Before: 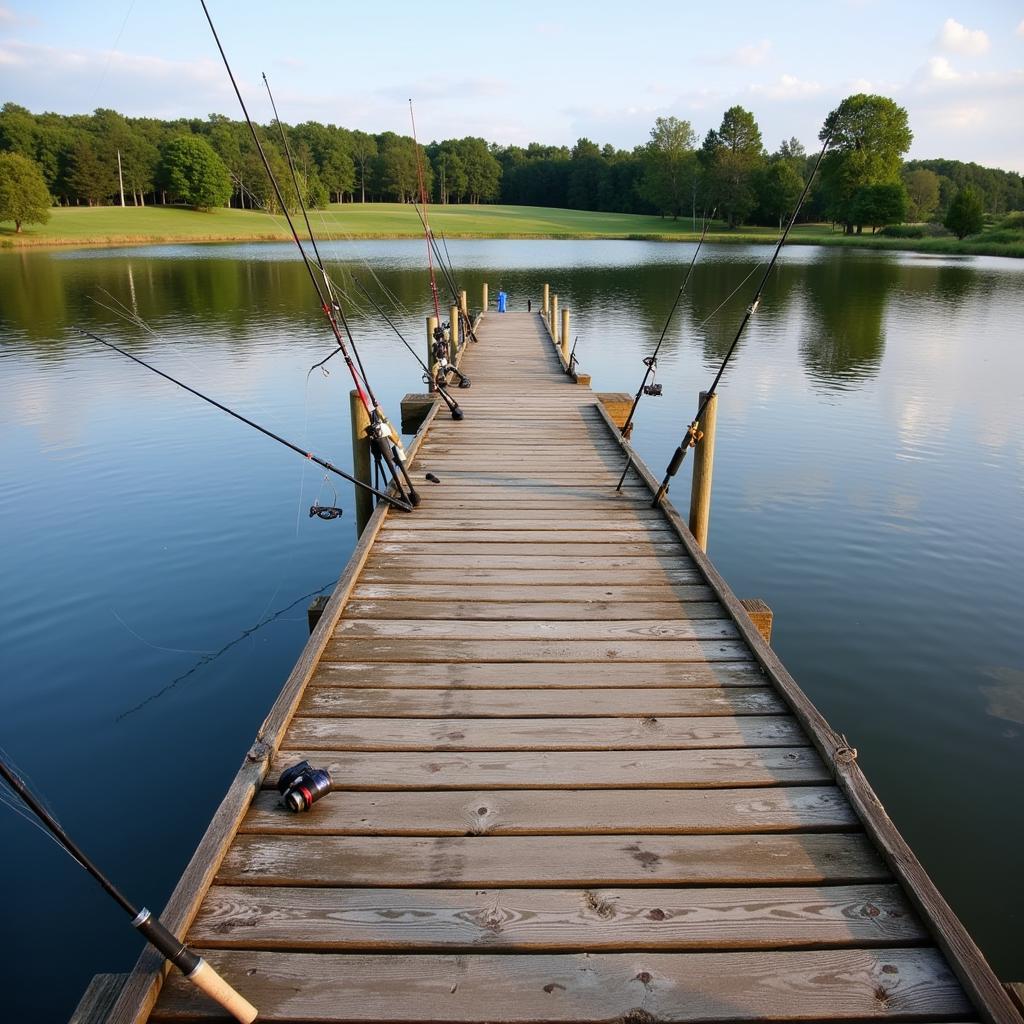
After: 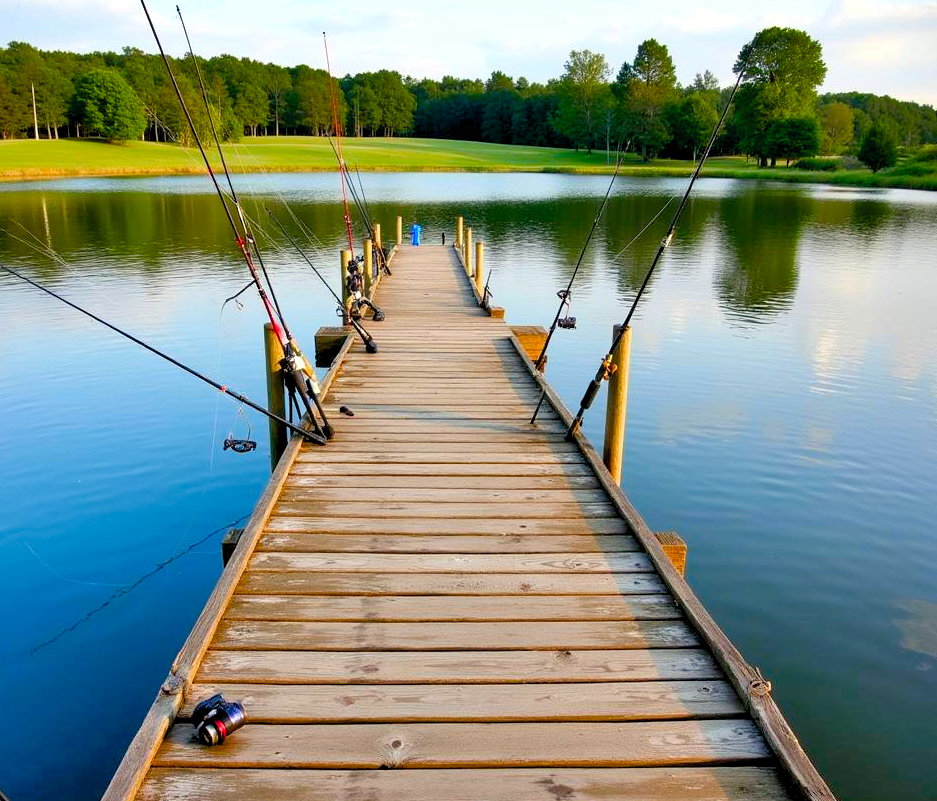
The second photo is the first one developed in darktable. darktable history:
shadows and highlights: shadows 58.5, highlights -60.3, soften with gaussian
exposure: black level correction 0.007, exposure 0.159 EV, compensate highlight preservation false
crop: left 8.482%, top 6.57%, bottom 15.195%
color balance rgb: shadows lift › chroma 1.029%, shadows lift › hue 242.01°, highlights gain › luminance 5.967%, highlights gain › chroma 1.334%, highlights gain › hue 92.87°, perceptual saturation grading › global saturation 20%, perceptual saturation grading › highlights -25.079%, perceptual saturation grading › shadows 25.534%
contrast brightness saturation: contrast 0.066, brightness 0.175, saturation 0.404
